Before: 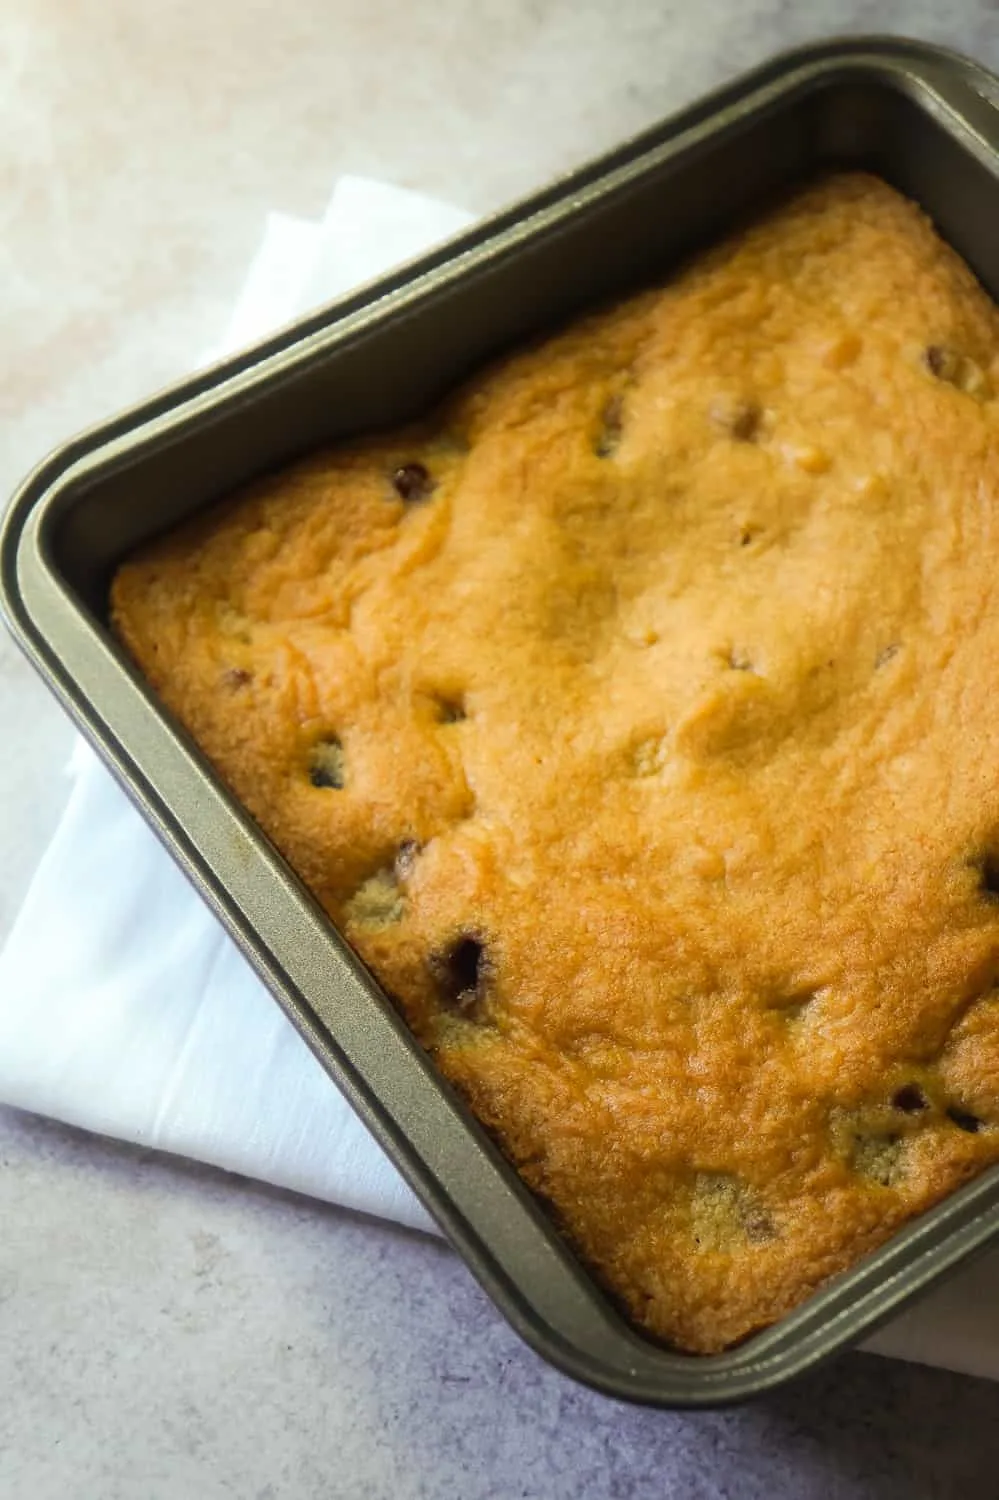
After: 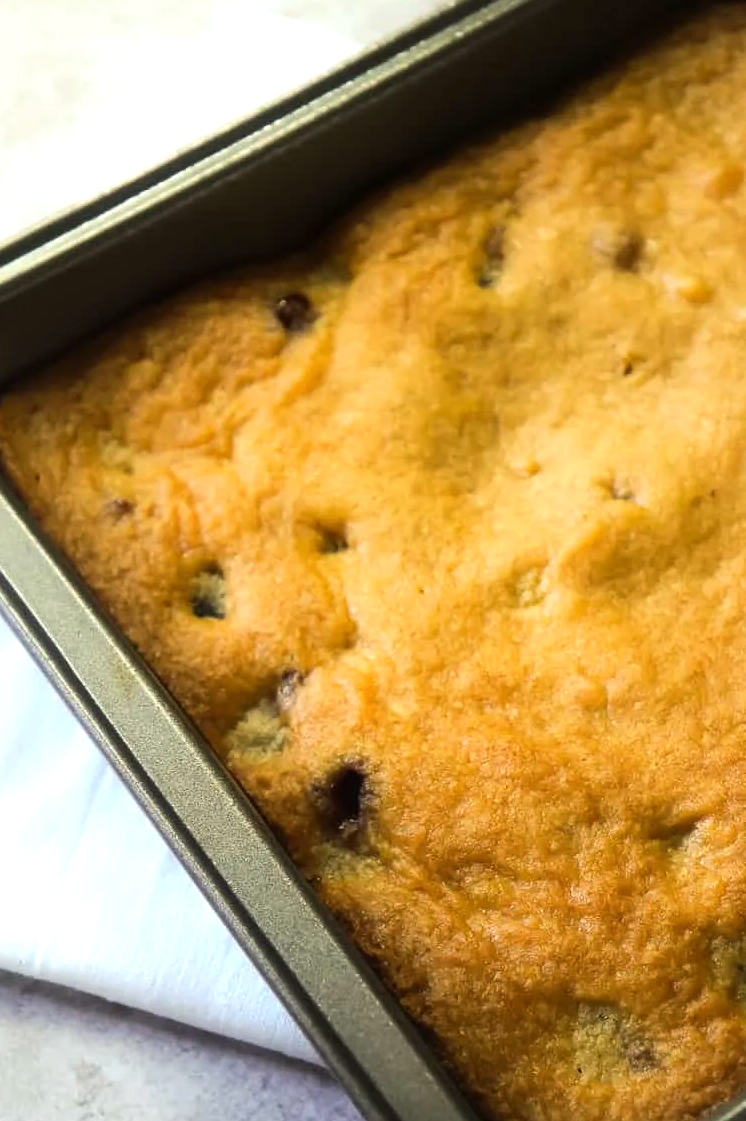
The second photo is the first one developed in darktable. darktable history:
crop and rotate: left 11.831%, top 11.346%, right 13.429%, bottom 13.899%
tone equalizer: -8 EV -0.417 EV, -7 EV -0.389 EV, -6 EV -0.333 EV, -5 EV -0.222 EV, -3 EV 0.222 EV, -2 EV 0.333 EV, -1 EV 0.389 EV, +0 EV 0.417 EV, edges refinement/feathering 500, mask exposure compensation -1.57 EV, preserve details no
